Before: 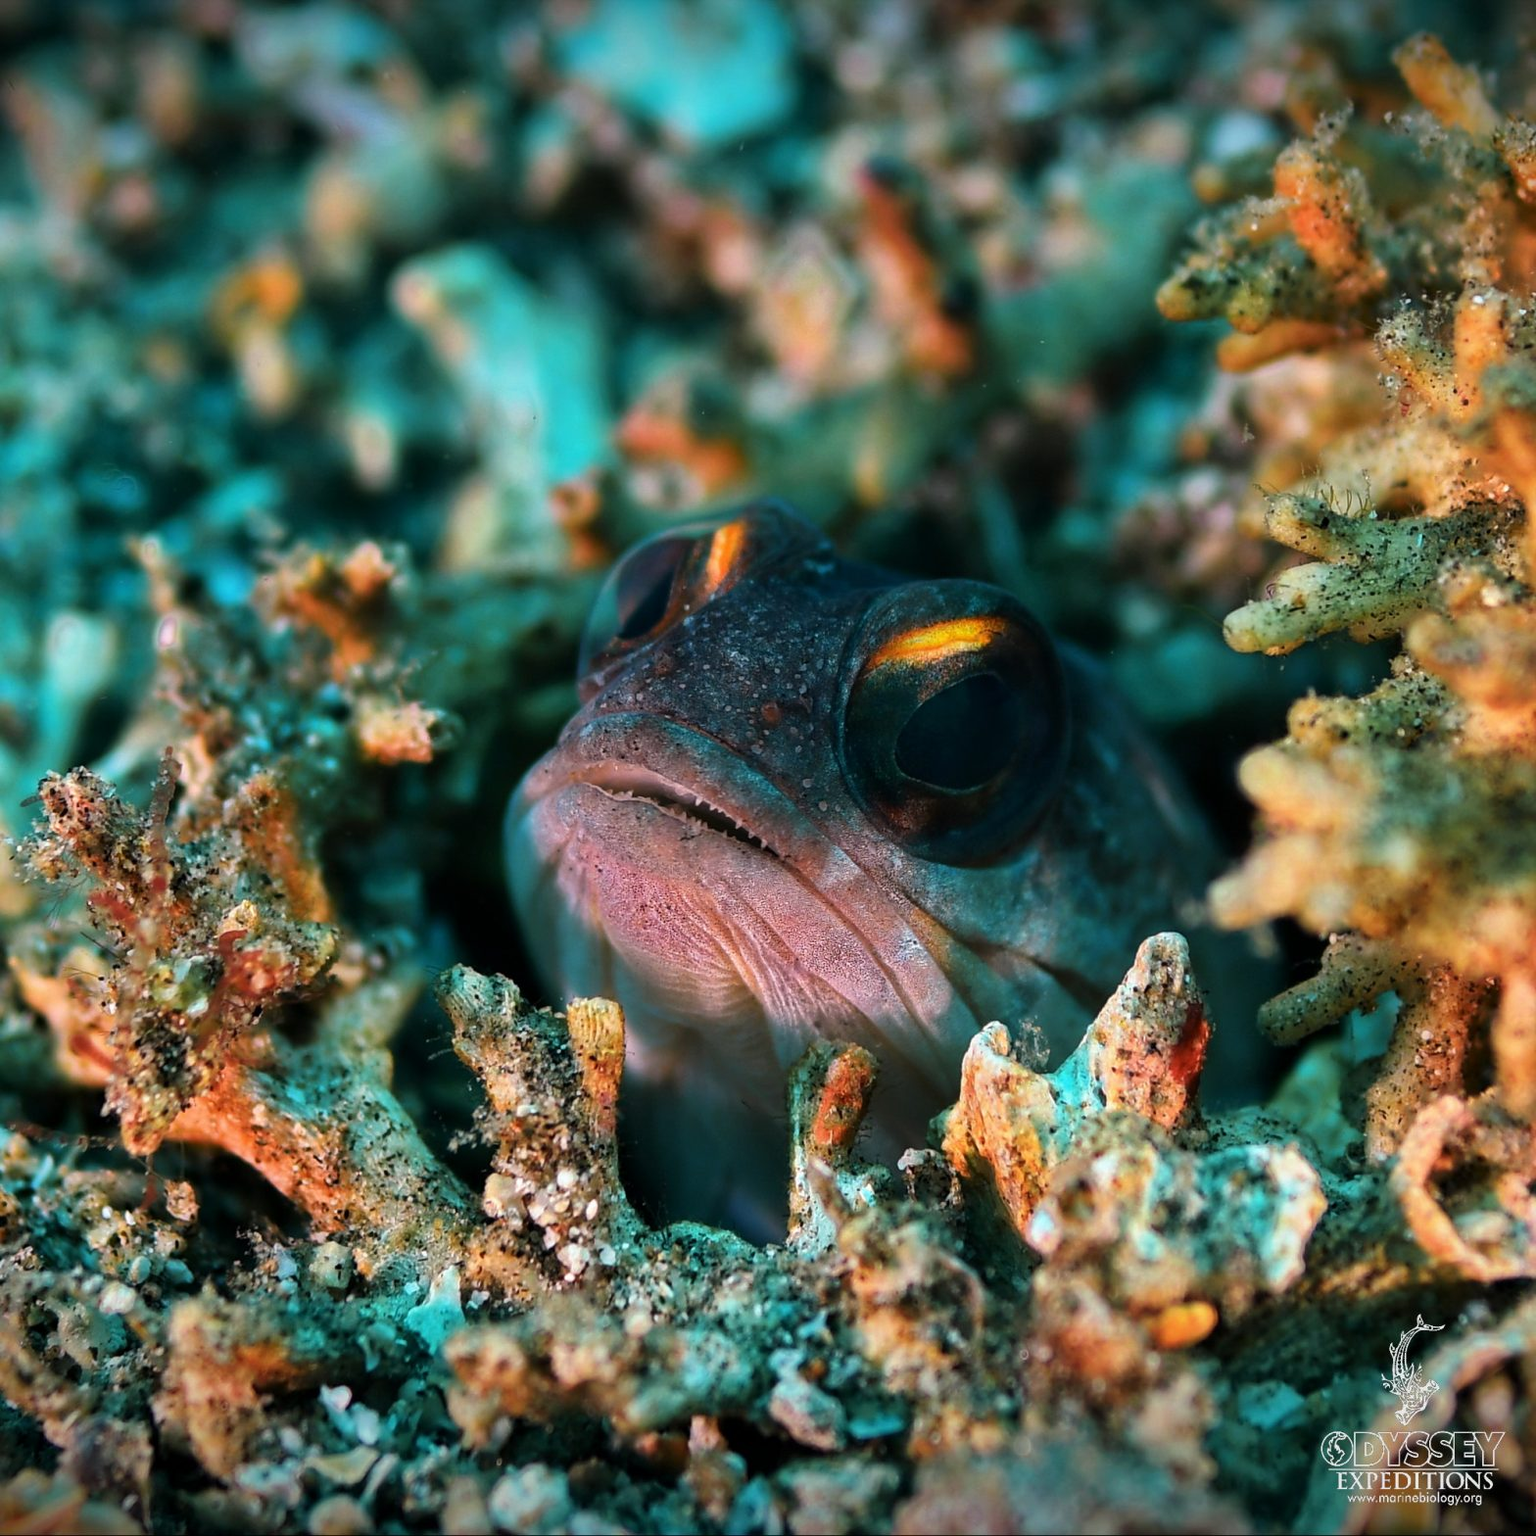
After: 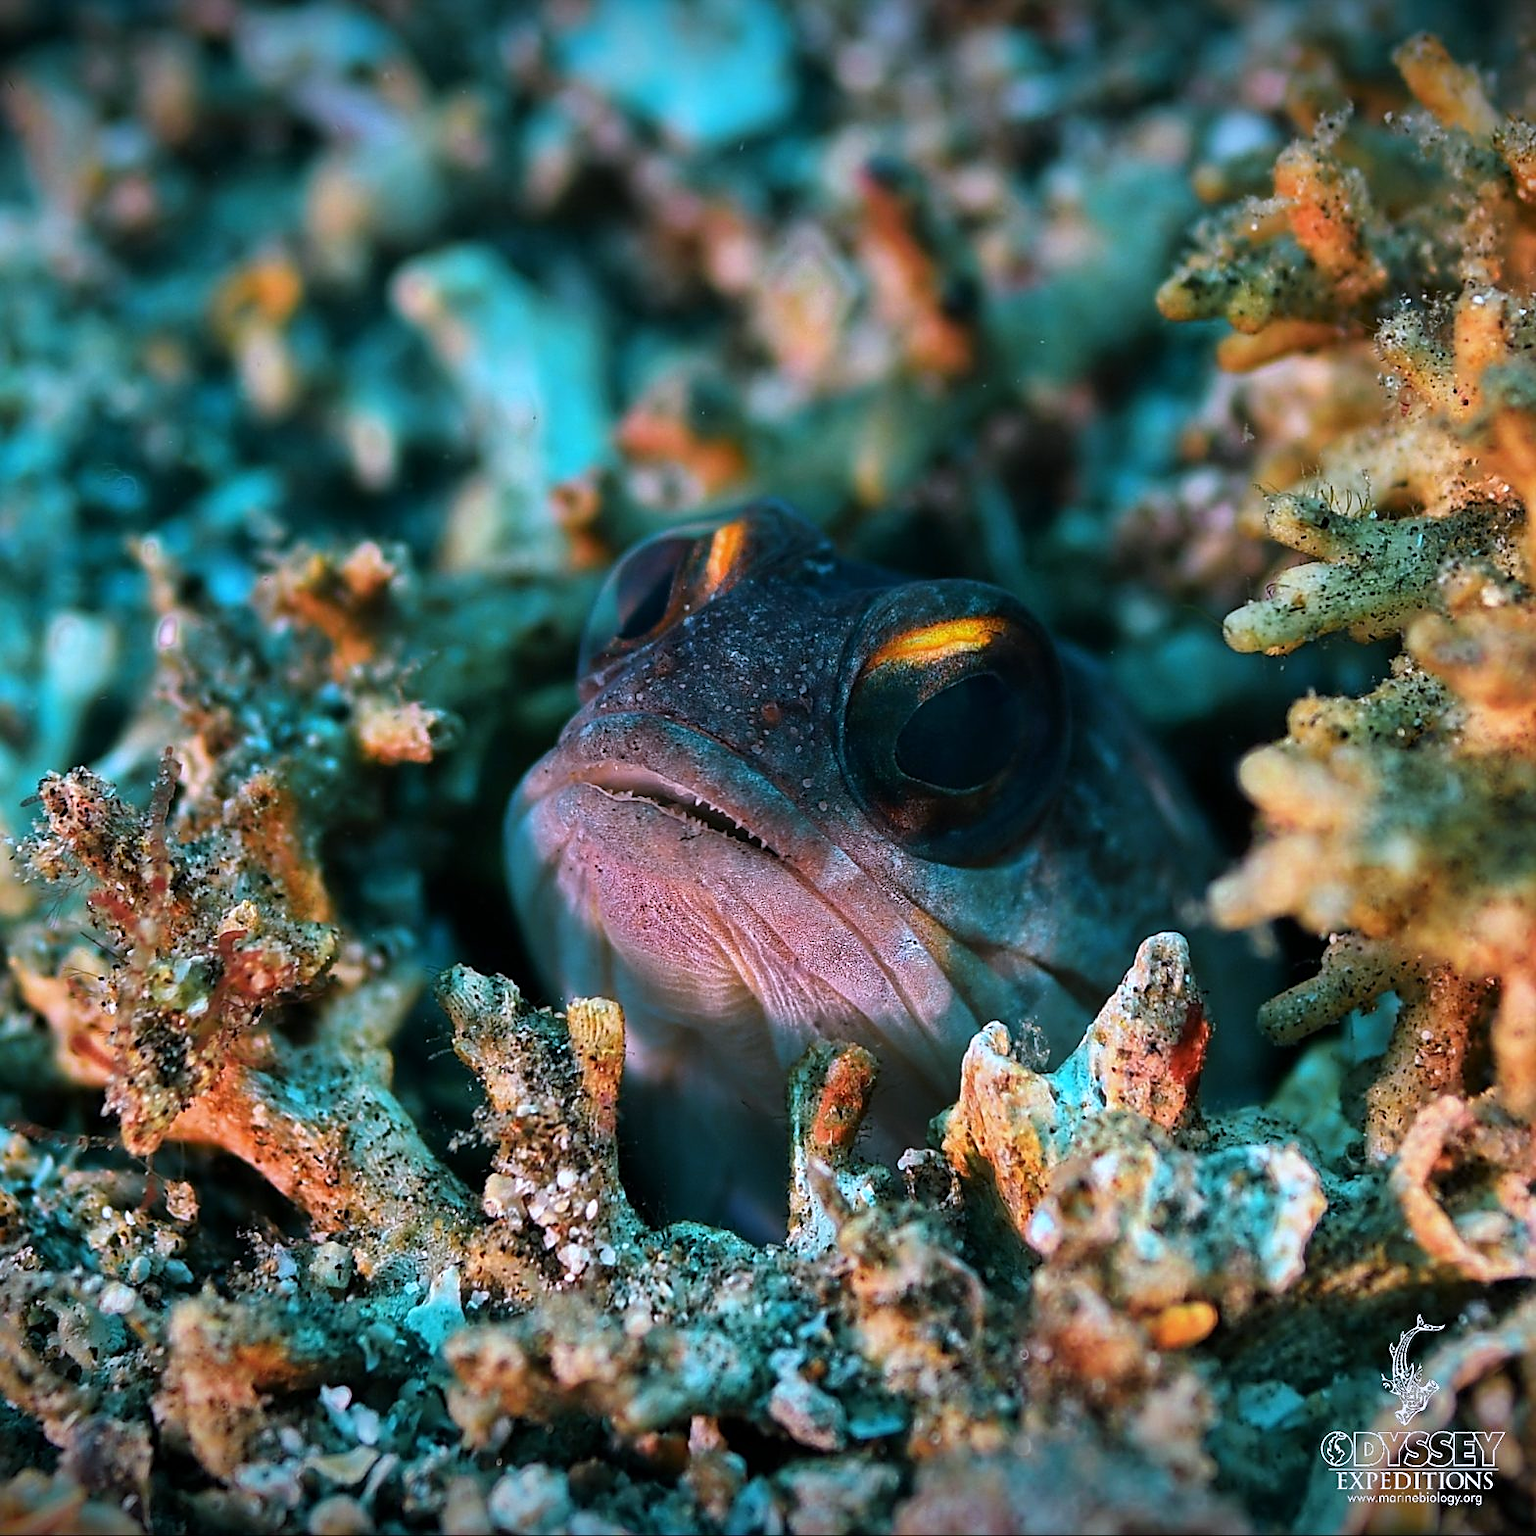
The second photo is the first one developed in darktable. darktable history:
sharpen: on, module defaults
white balance: red 0.967, blue 1.119, emerald 0.756
